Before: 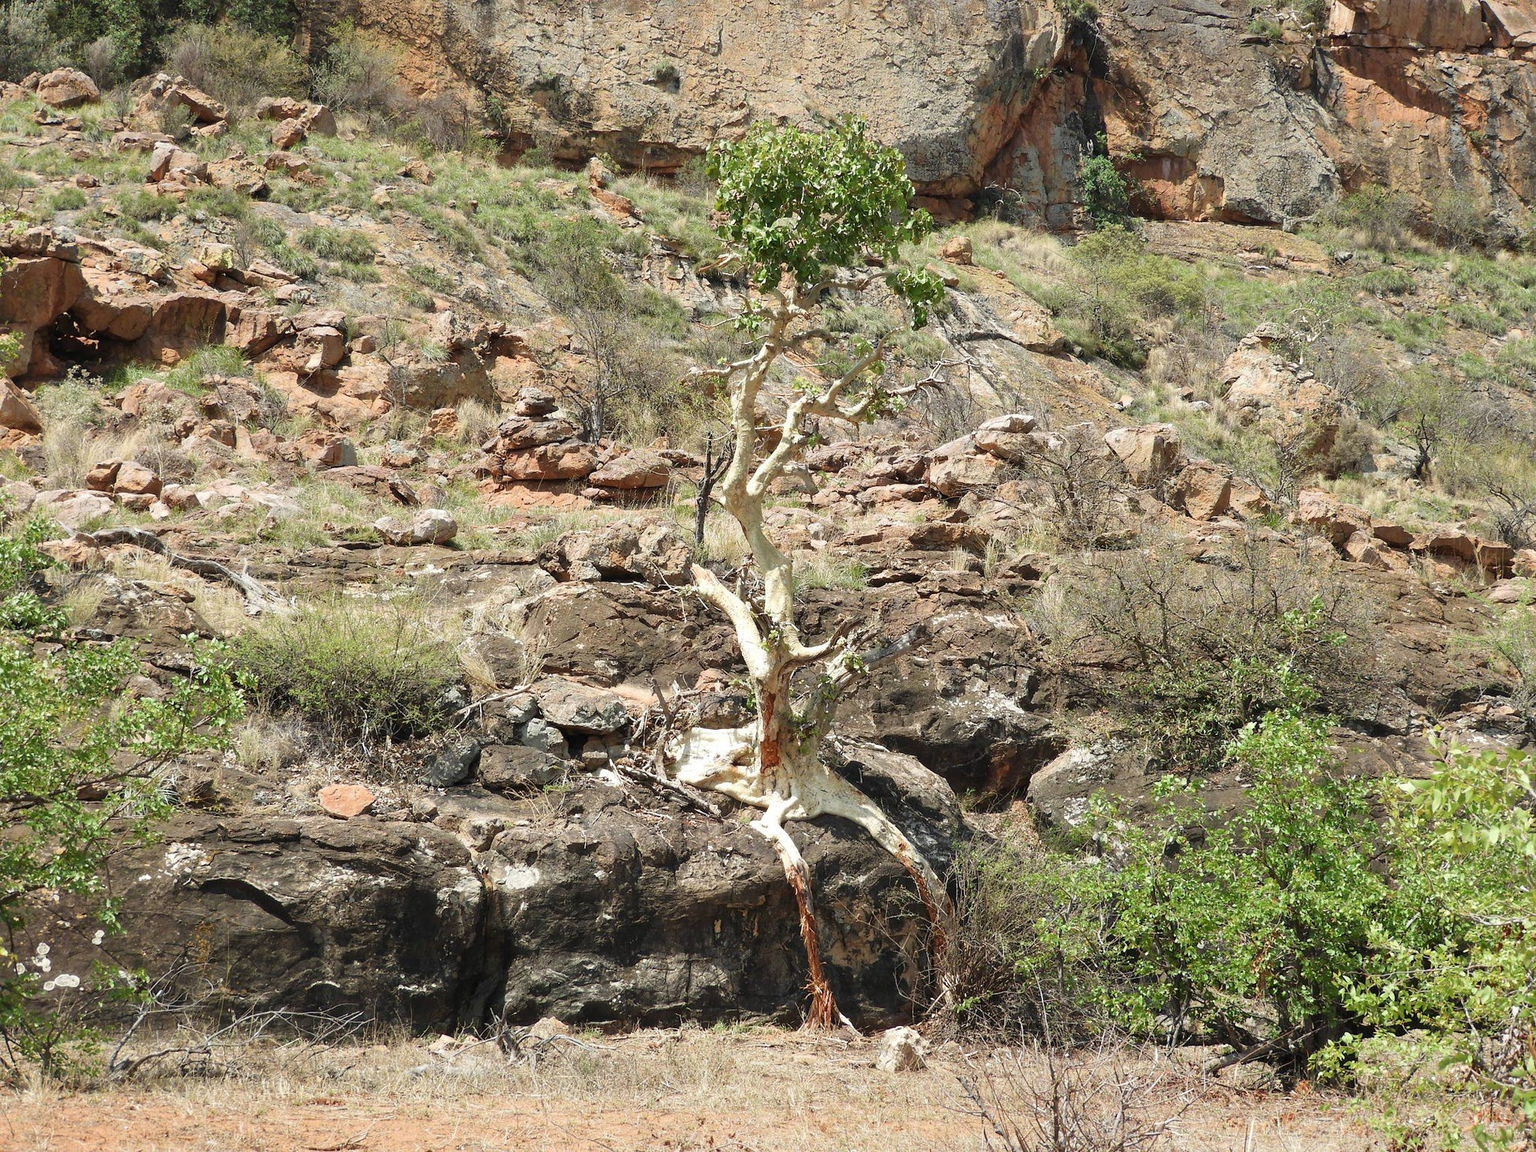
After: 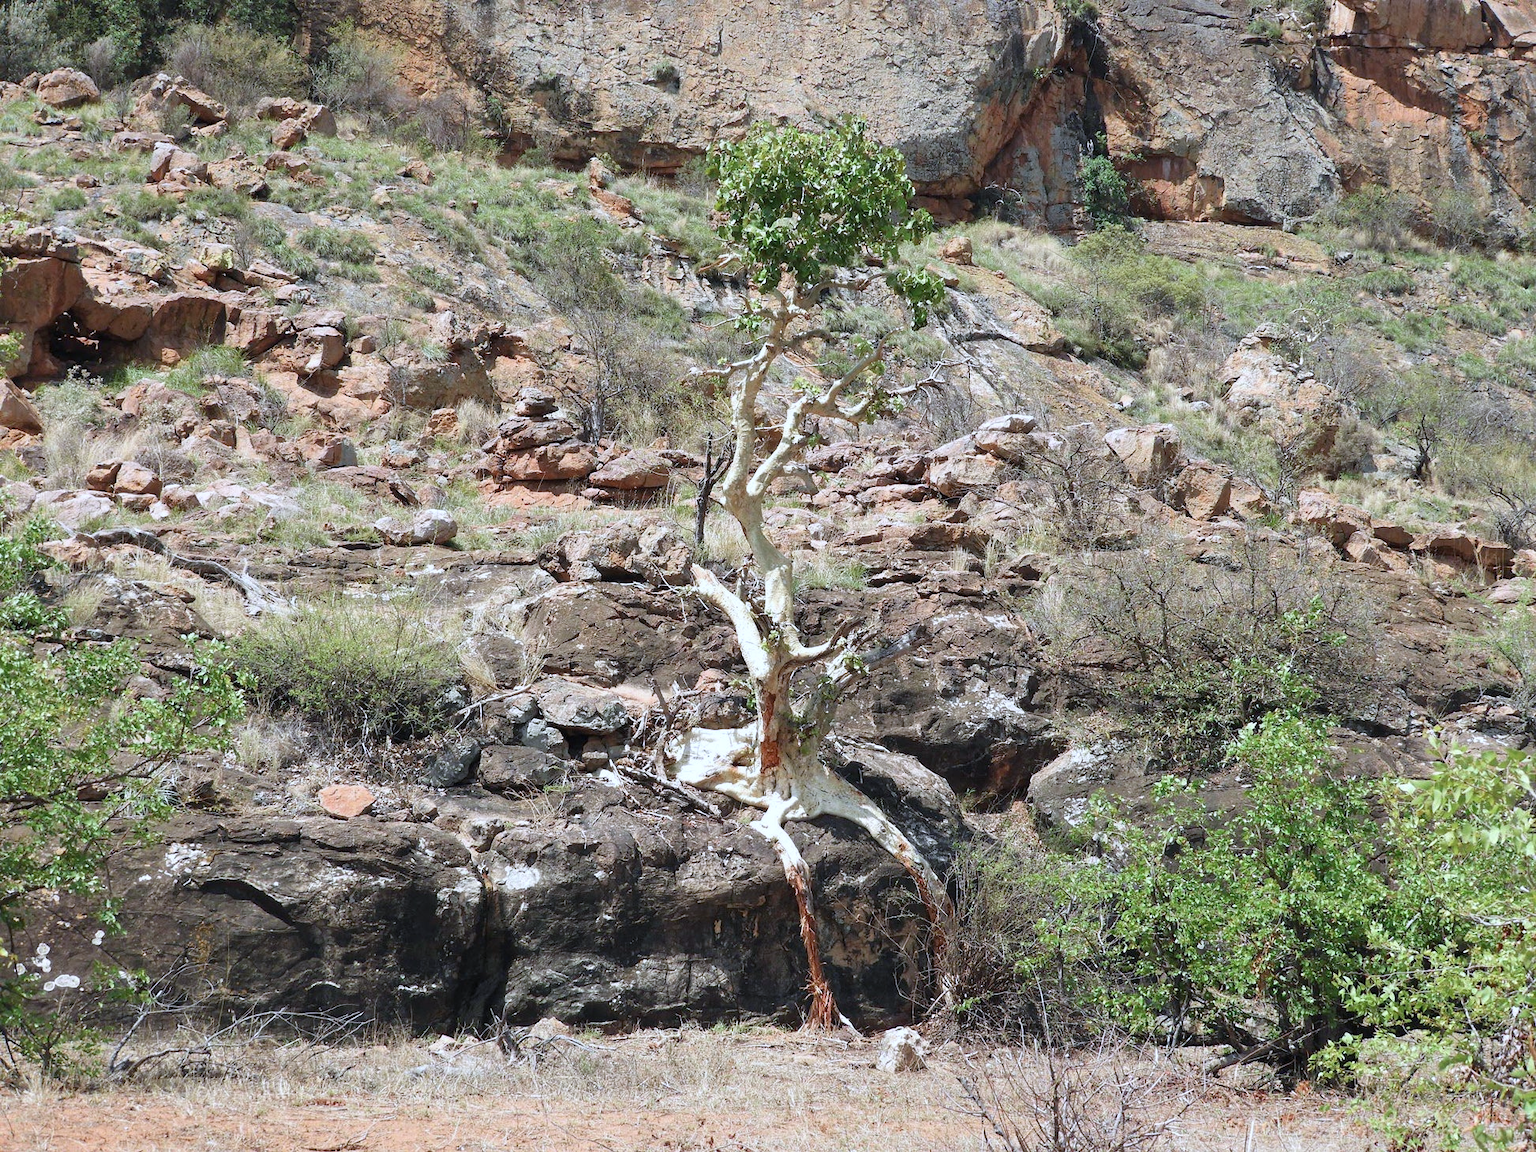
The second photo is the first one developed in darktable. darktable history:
color calibration: illuminant custom, x 0.371, y 0.382, temperature 4282.38 K
